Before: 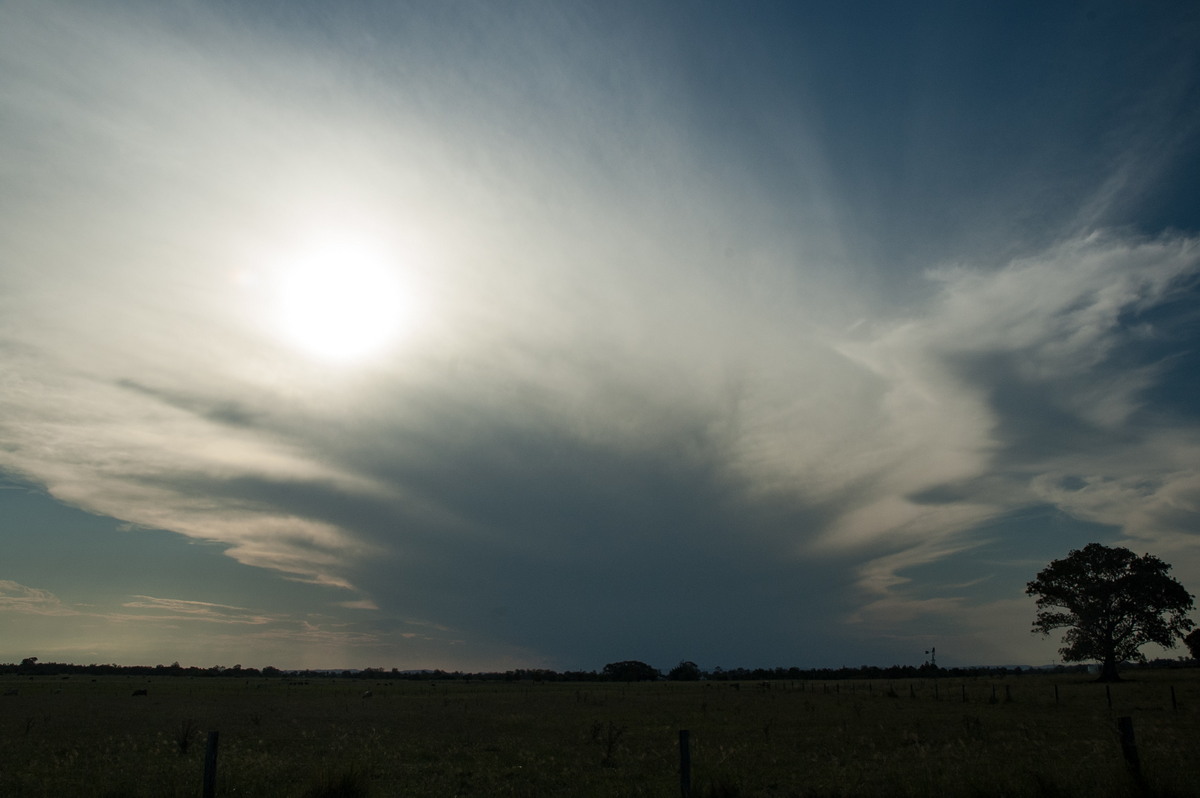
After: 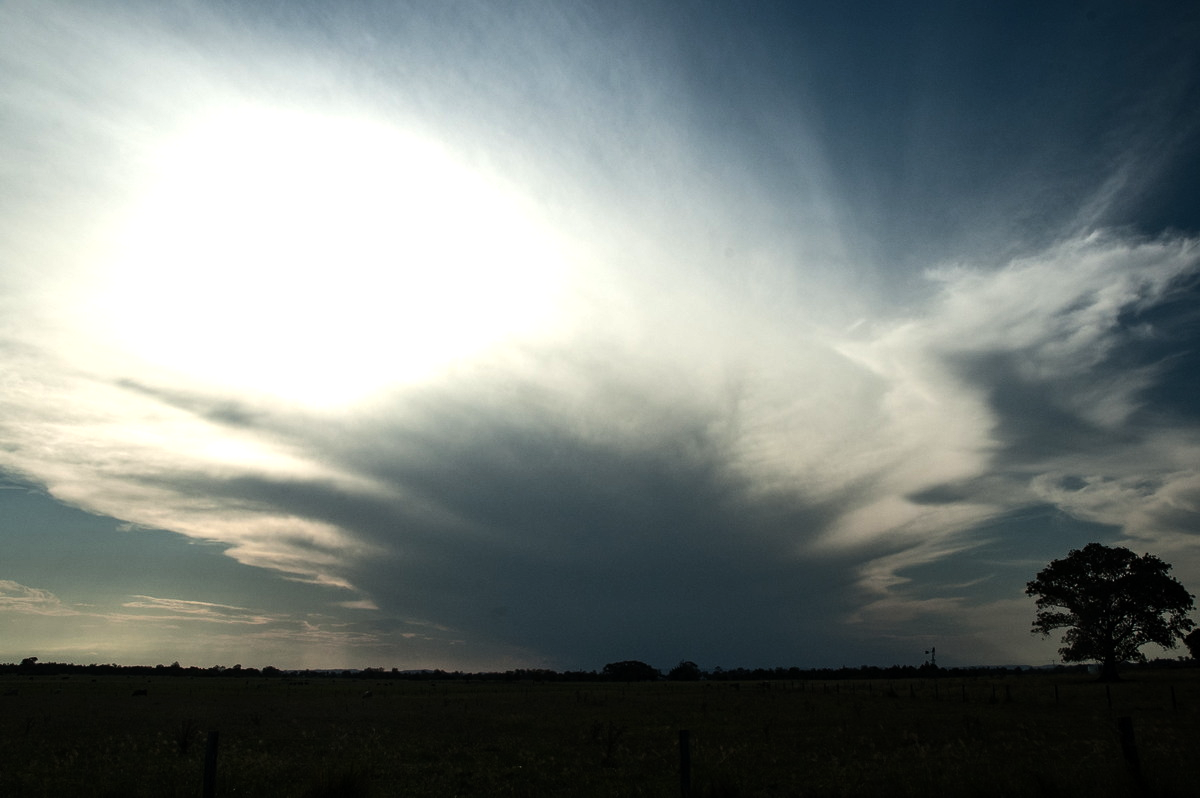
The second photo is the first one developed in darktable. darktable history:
tone equalizer: -8 EV -1.11 EV, -7 EV -0.985 EV, -6 EV -0.891 EV, -5 EV -0.602 EV, -3 EV 0.59 EV, -2 EV 0.877 EV, -1 EV 1 EV, +0 EV 1.05 EV, edges refinement/feathering 500, mask exposure compensation -1.26 EV, preserve details no
